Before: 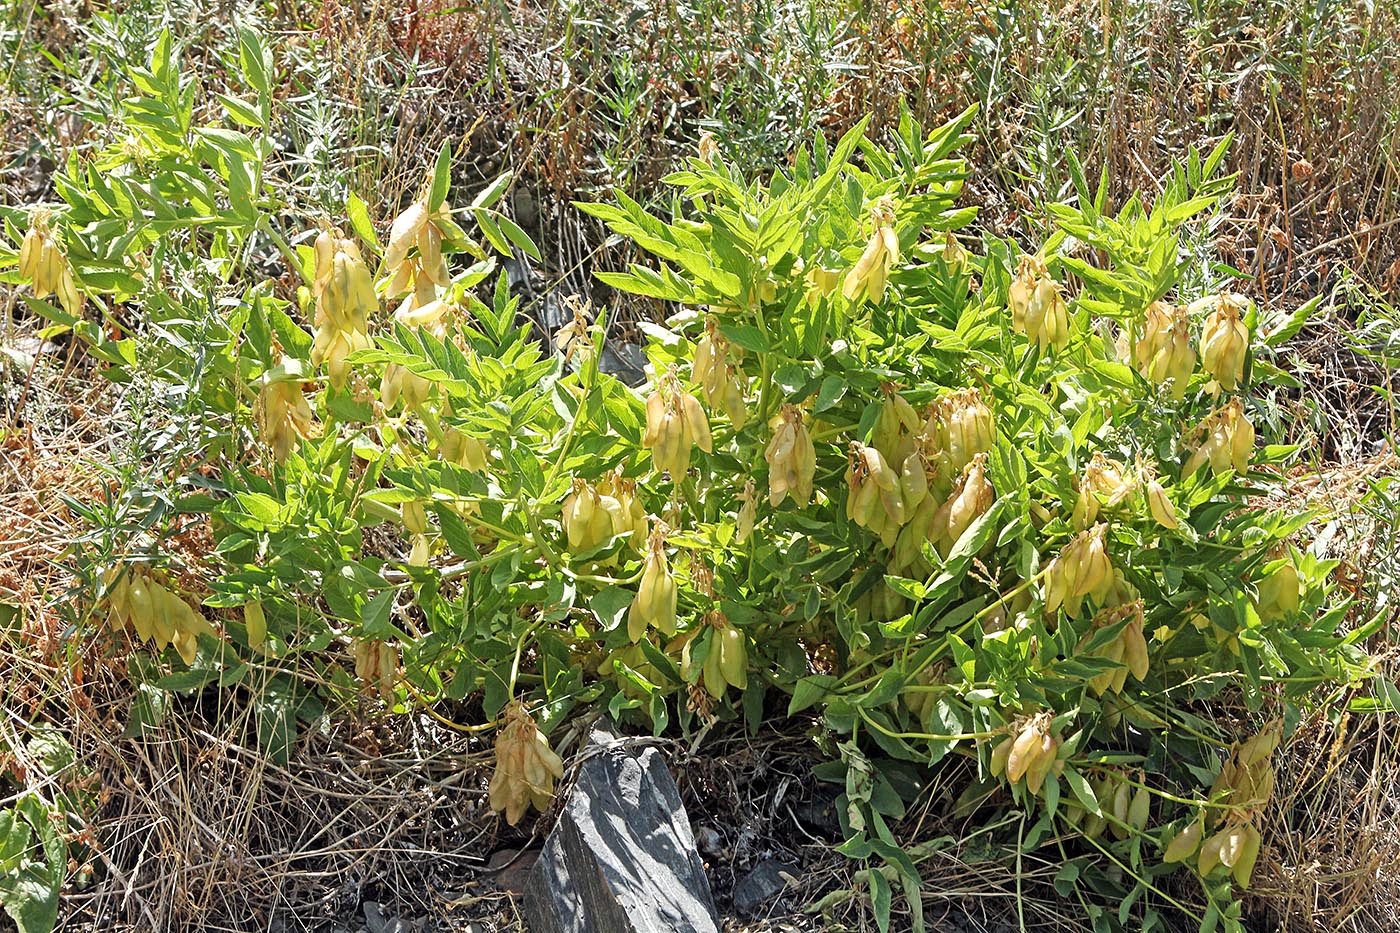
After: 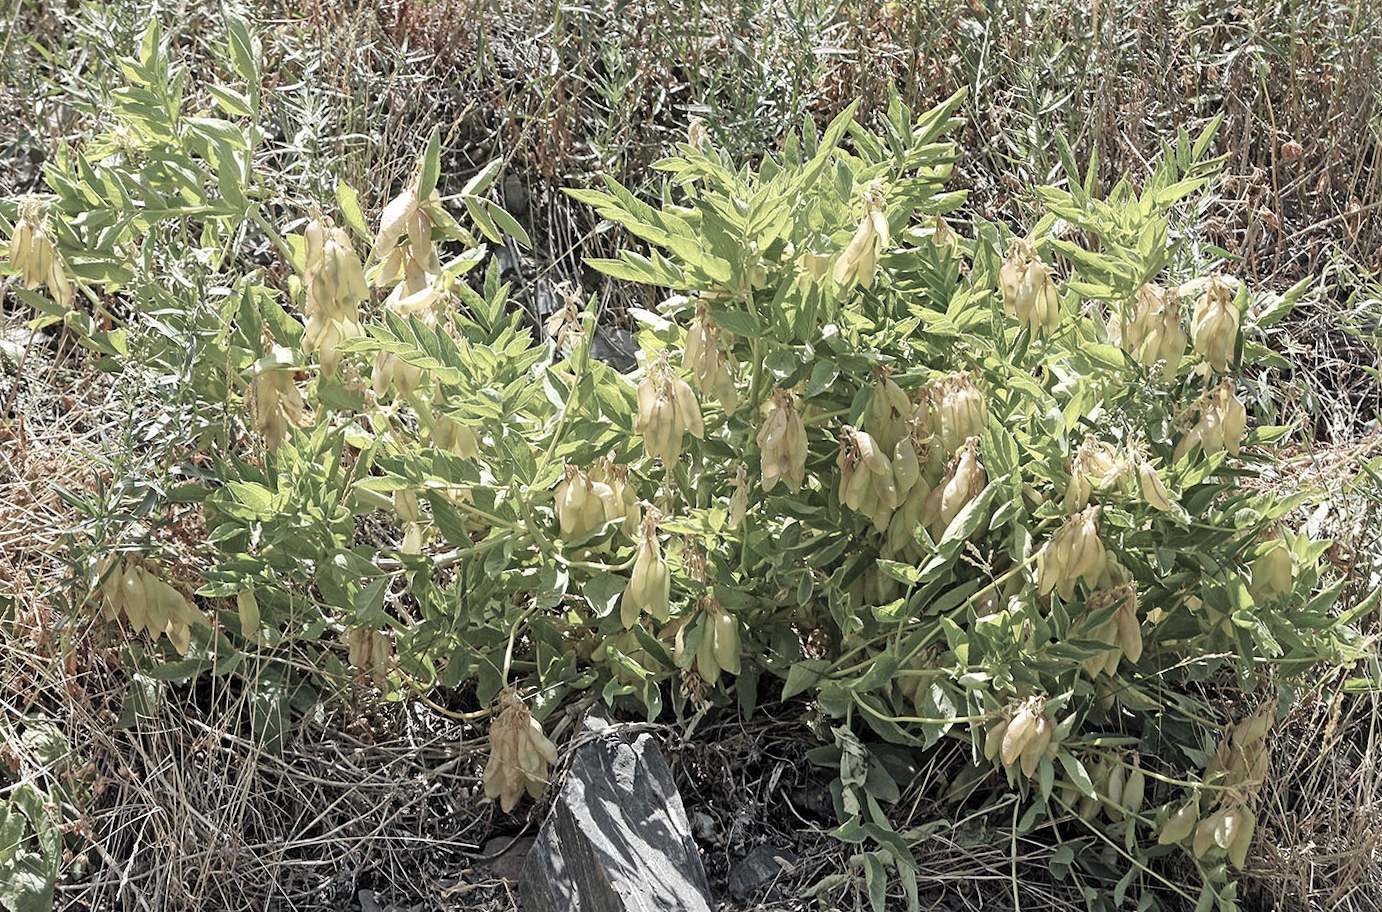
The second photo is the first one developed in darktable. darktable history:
color correction: saturation 0.5
rotate and perspective: rotation -0.45°, automatic cropping original format, crop left 0.008, crop right 0.992, crop top 0.012, crop bottom 0.988
crop: top 1.049%, right 0.001%
shadows and highlights: shadows 25, highlights -25
